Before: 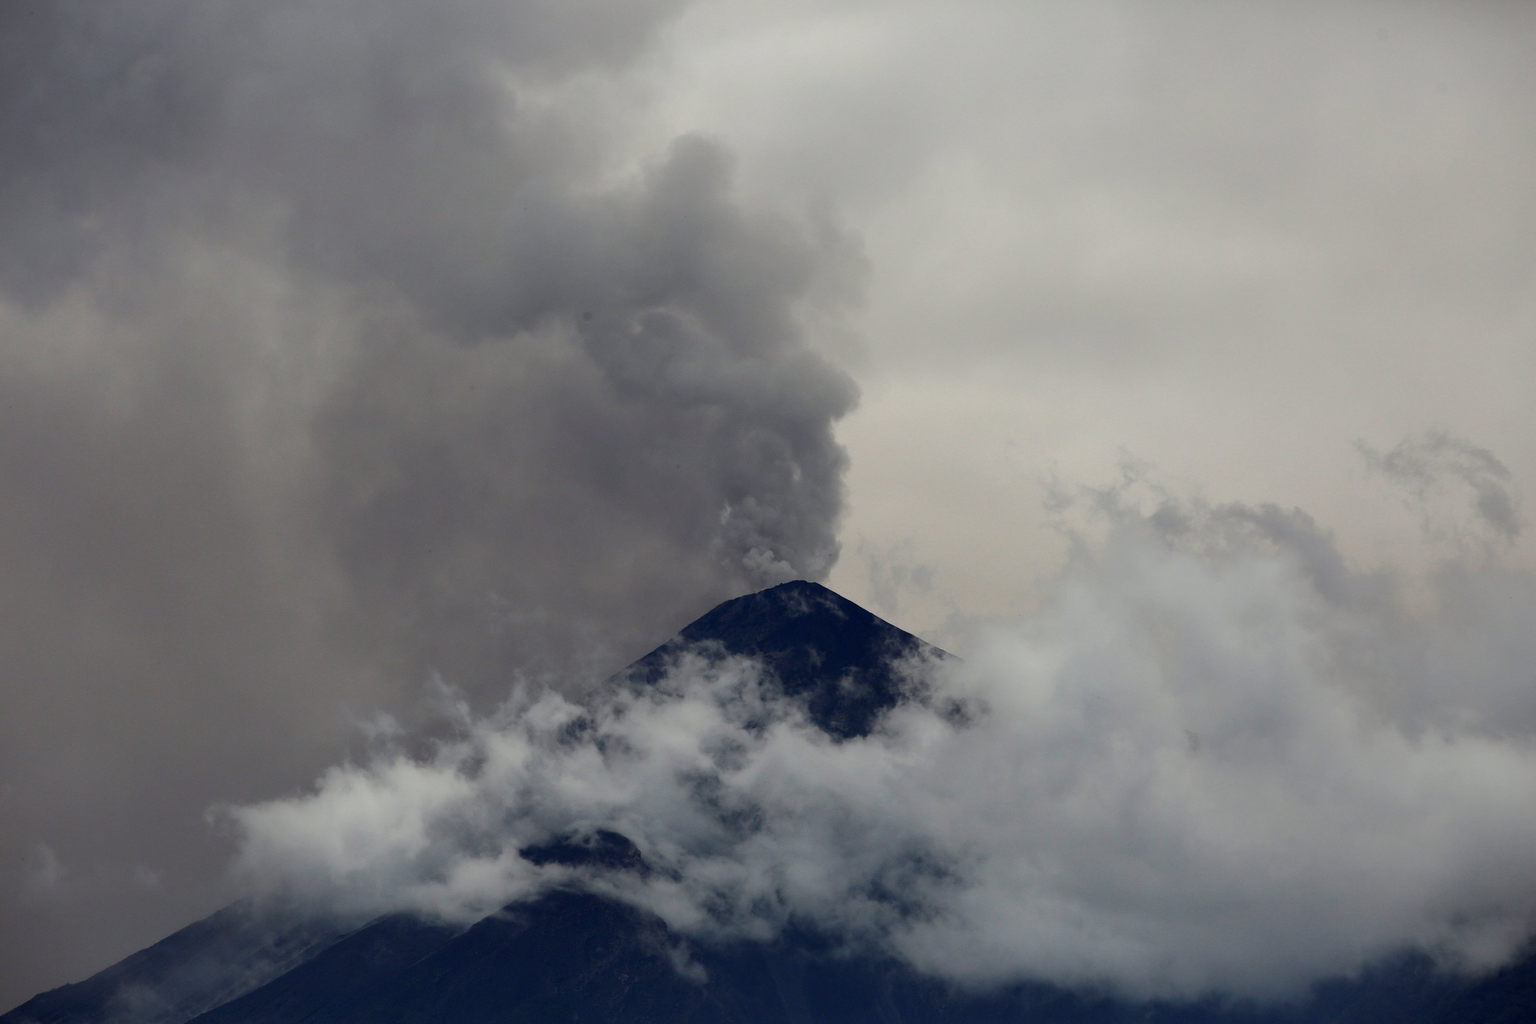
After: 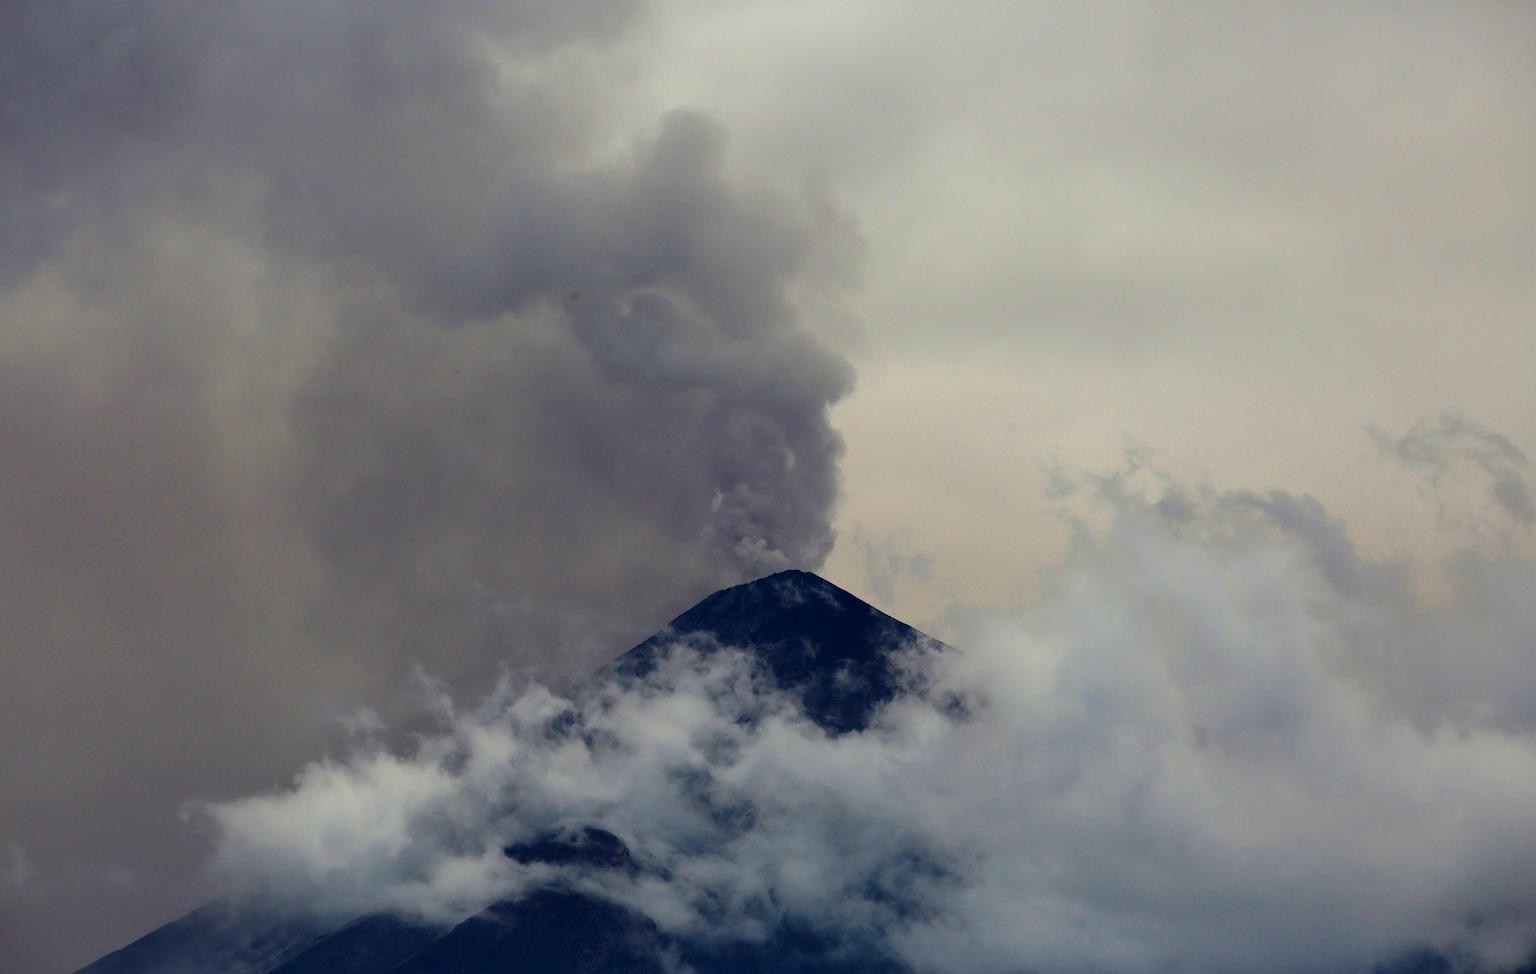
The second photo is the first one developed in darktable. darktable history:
tone equalizer: on, module defaults
color balance rgb: perceptual saturation grading › global saturation 25.61%, global vibrance 20%
crop: left 2.051%, top 2.835%, right 1.075%, bottom 4.975%
velvia: on, module defaults
